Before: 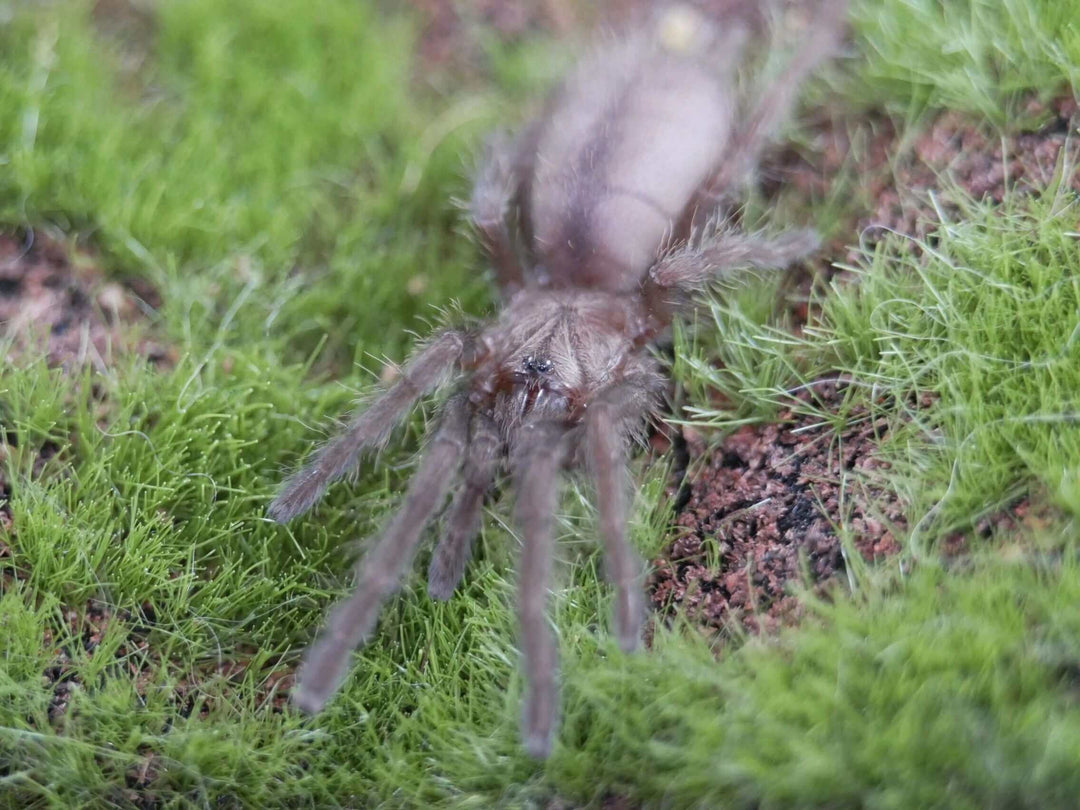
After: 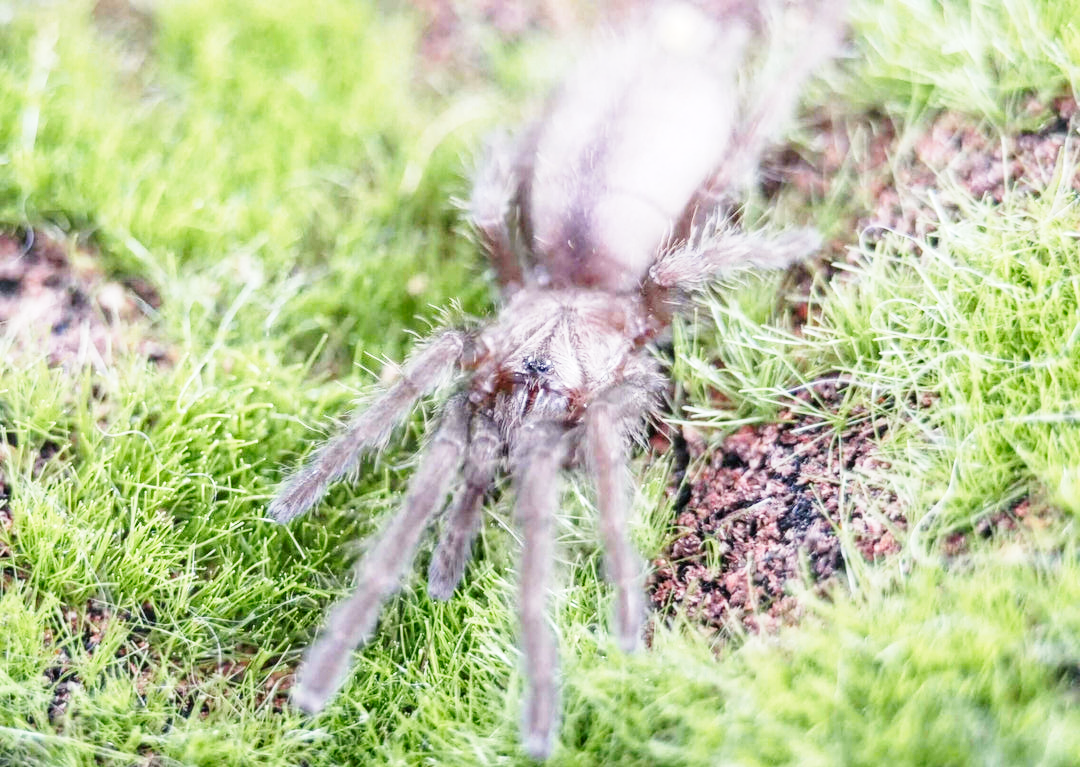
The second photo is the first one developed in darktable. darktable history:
crop and rotate: top 0.008%, bottom 5.205%
local contrast: on, module defaults
tone curve: curves: ch0 [(0, 0) (0.003, 0.003) (0.011, 0.012) (0.025, 0.027) (0.044, 0.048) (0.069, 0.074) (0.1, 0.117) (0.136, 0.177) (0.177, 0.246) (0.224, 0.324) (0.277, 0.422) (0.335, 0.531) (0.399, 0.633) (0.468, 0.733) (0.543, 0.824) (0.623, 0.895) (0.709, 0.938) (0.801, 0.961) (0.898, 0.98) (1, 1)], preserve colors none
